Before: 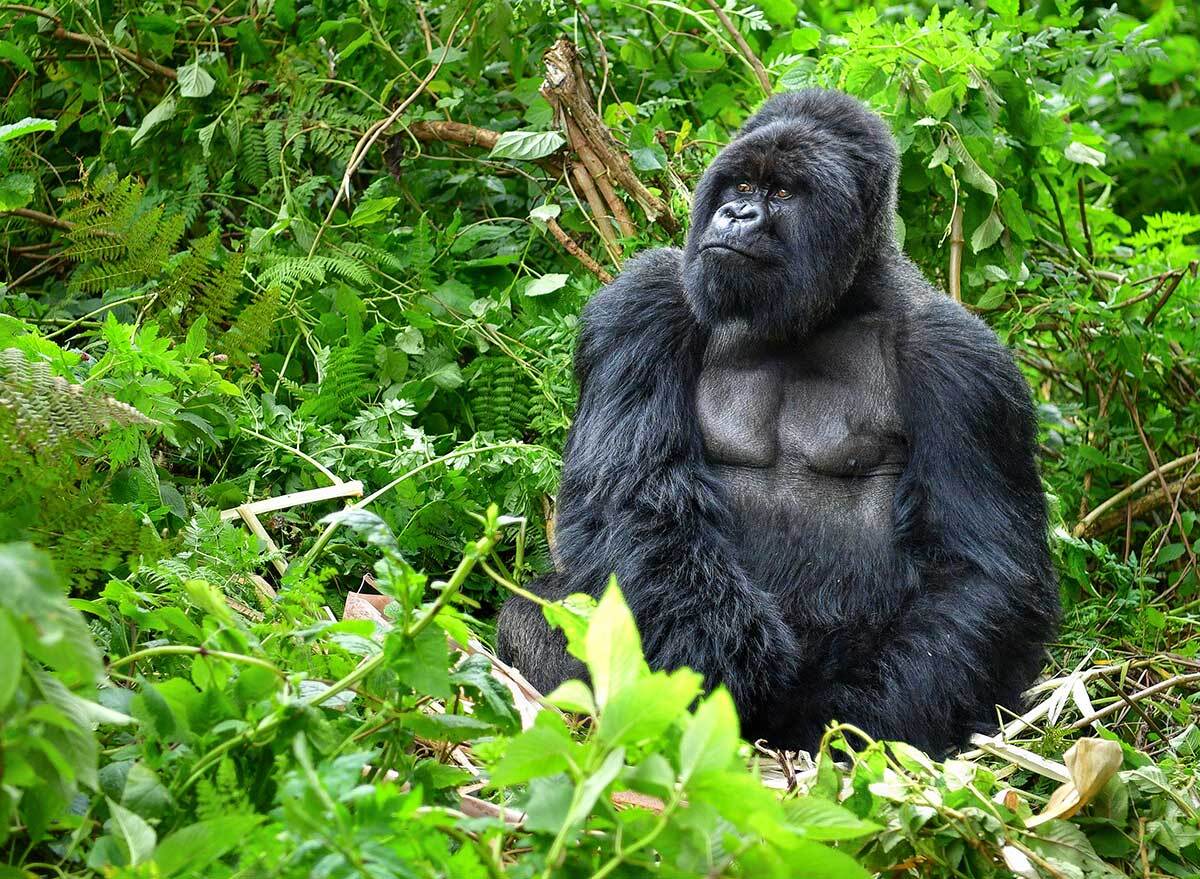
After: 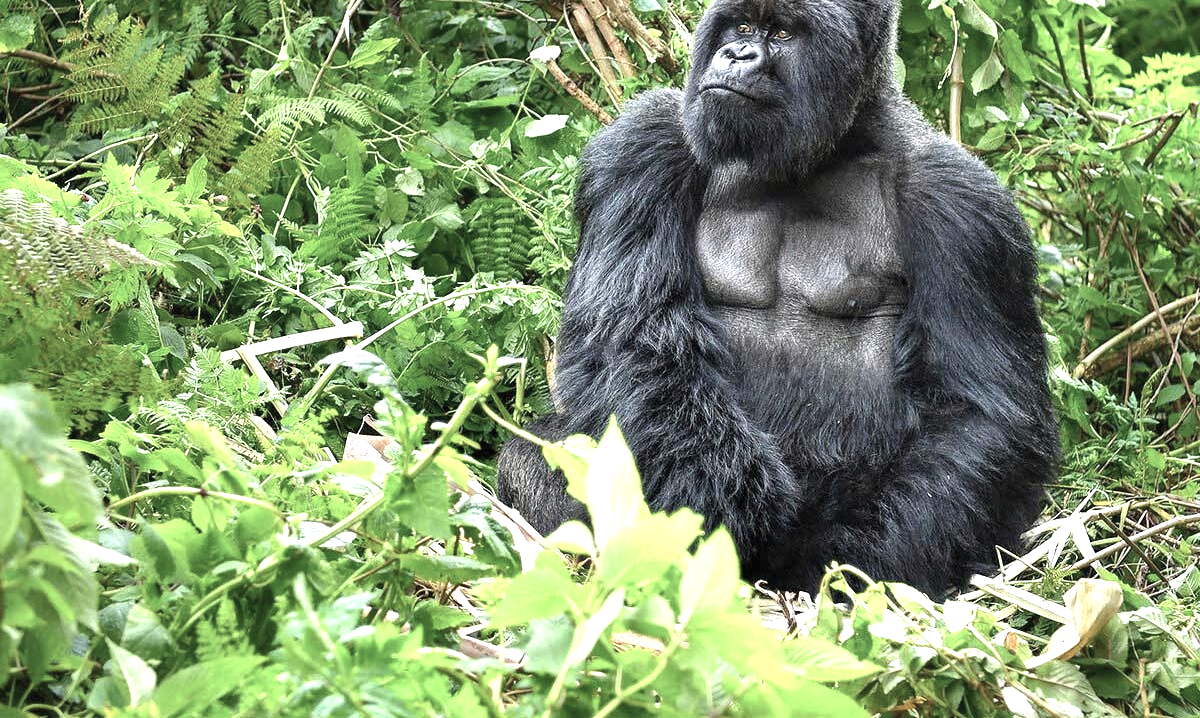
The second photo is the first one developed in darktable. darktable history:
color correction: highlights b* 0.035, saturation 0.599
exposure: black level correction 0, exposure 0.89 EV, compensate highlight preservation false
crop and rotate: top 18.237%
shadows and highlights: shadows 36.18, highlights -27.91, soften with gaussian
